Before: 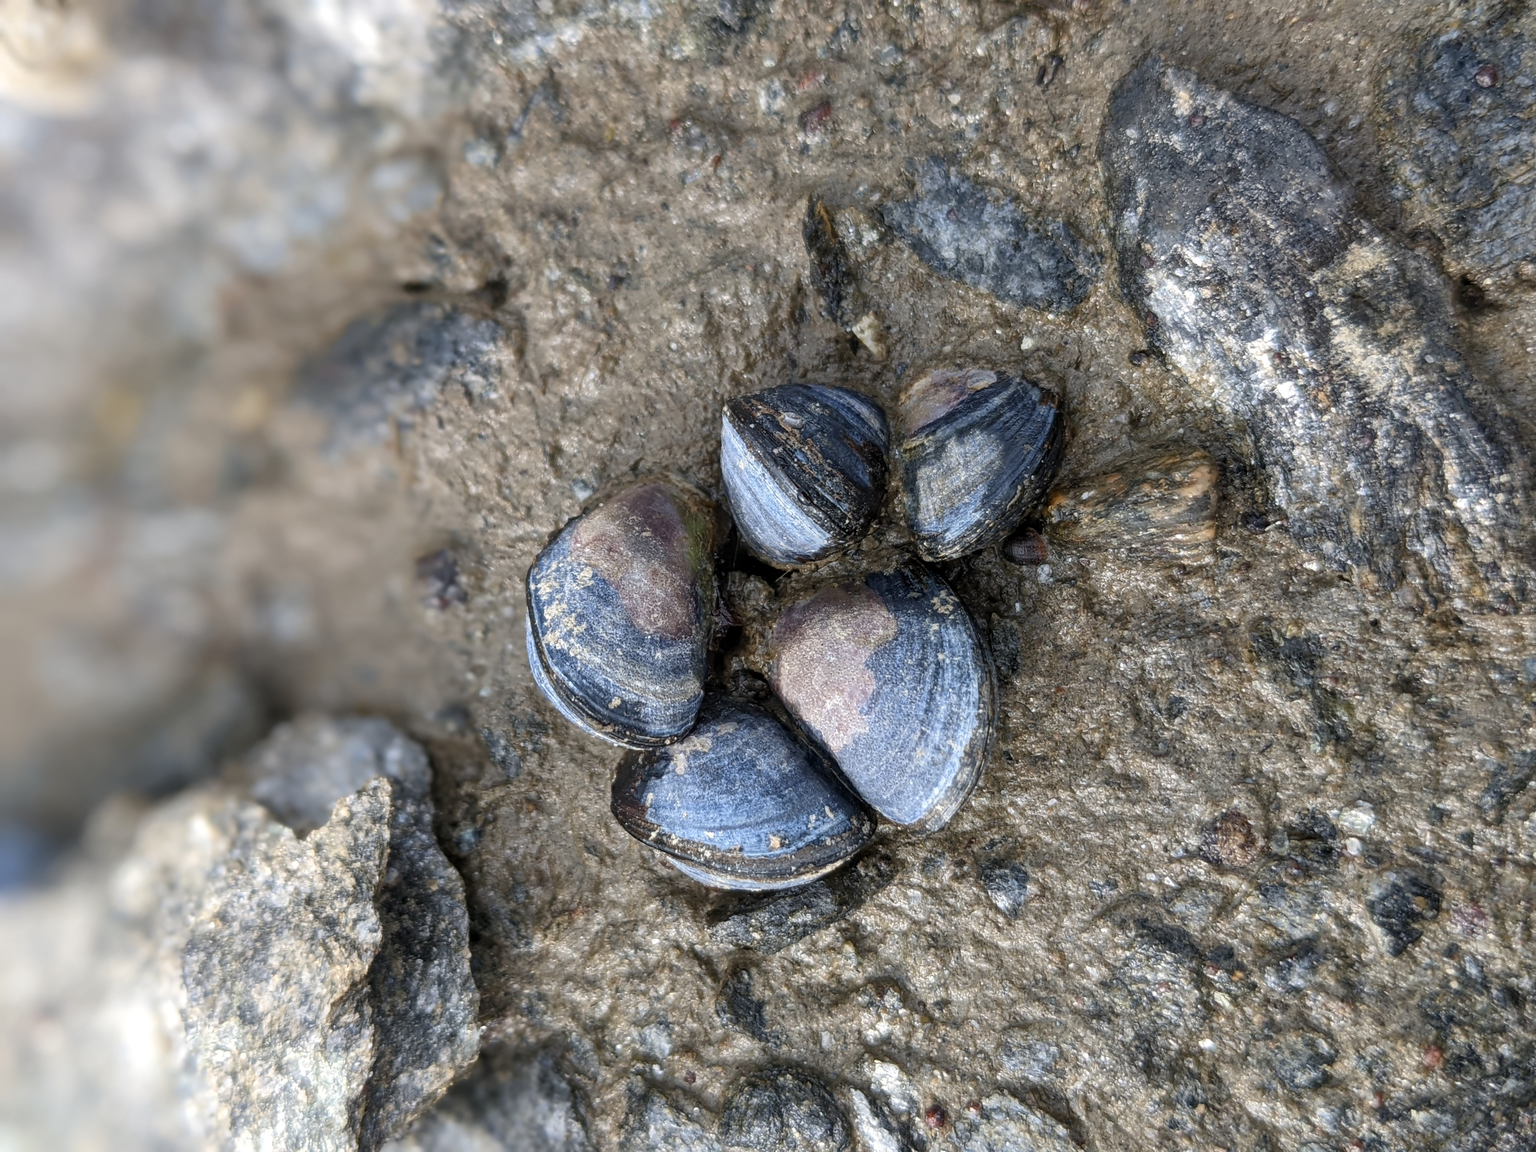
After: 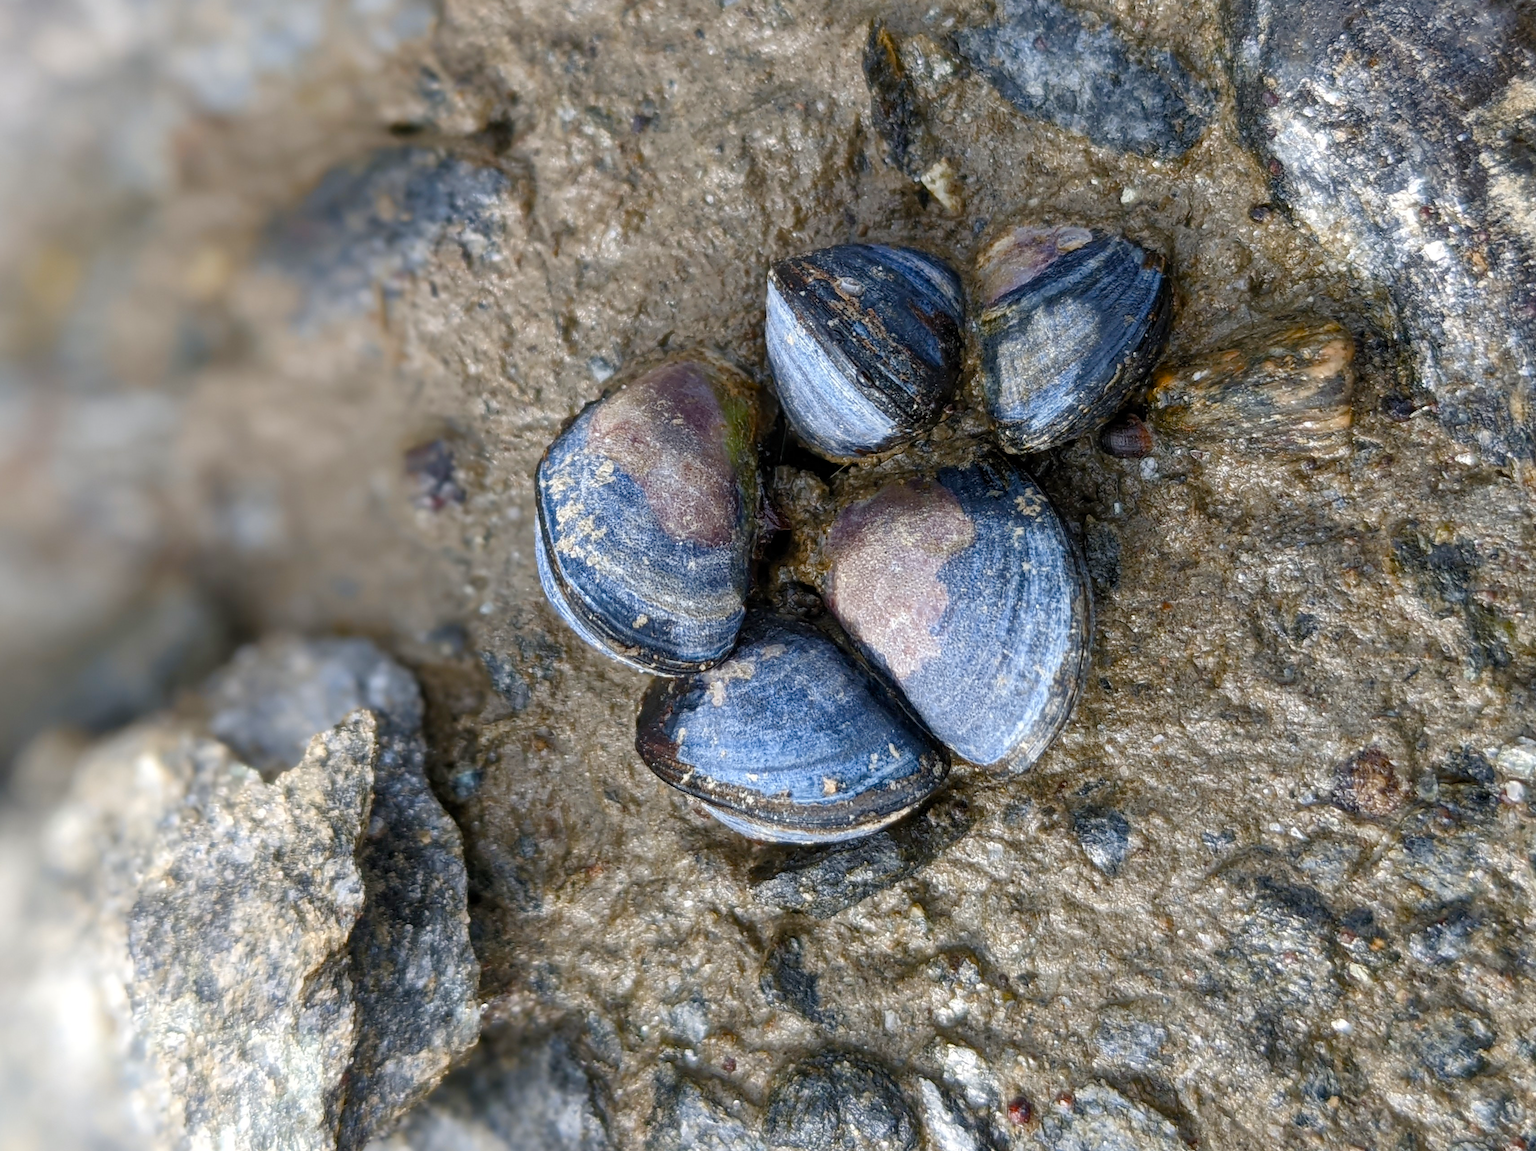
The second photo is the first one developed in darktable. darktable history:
crop and rotate: left 4.842%, top 15.51%, right 10.668%
color balance rgb: perceptual saturation grading › global saturation 35%, perceptual saturation grading › highlights -25%, perceptual saturation grading › shadows 50%
